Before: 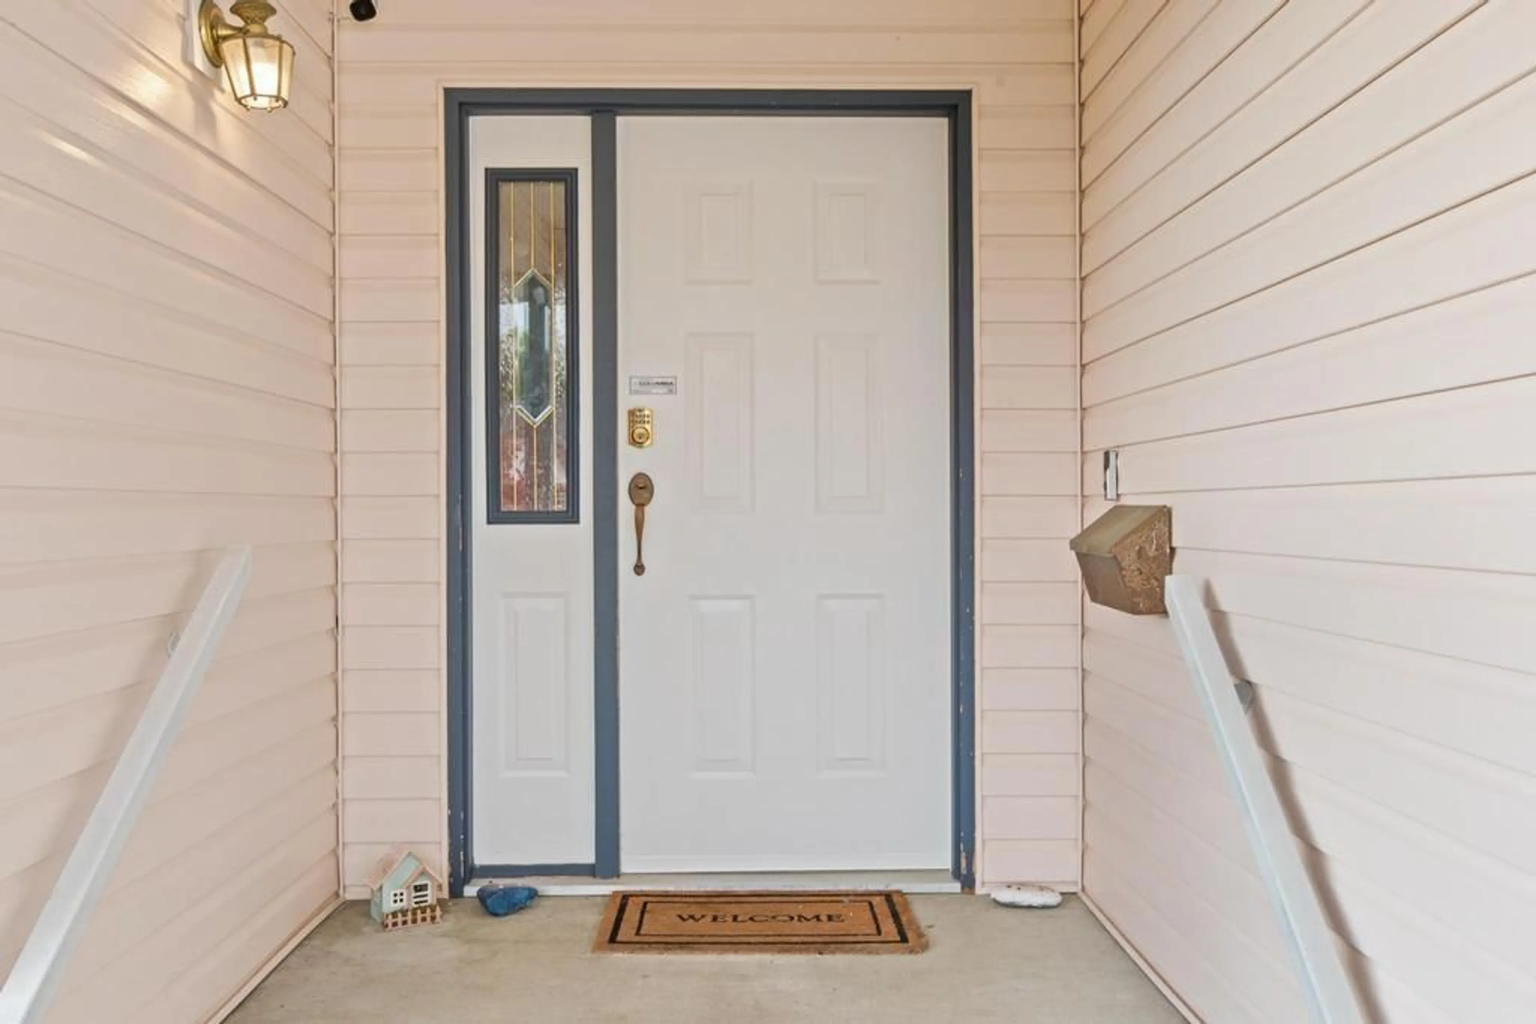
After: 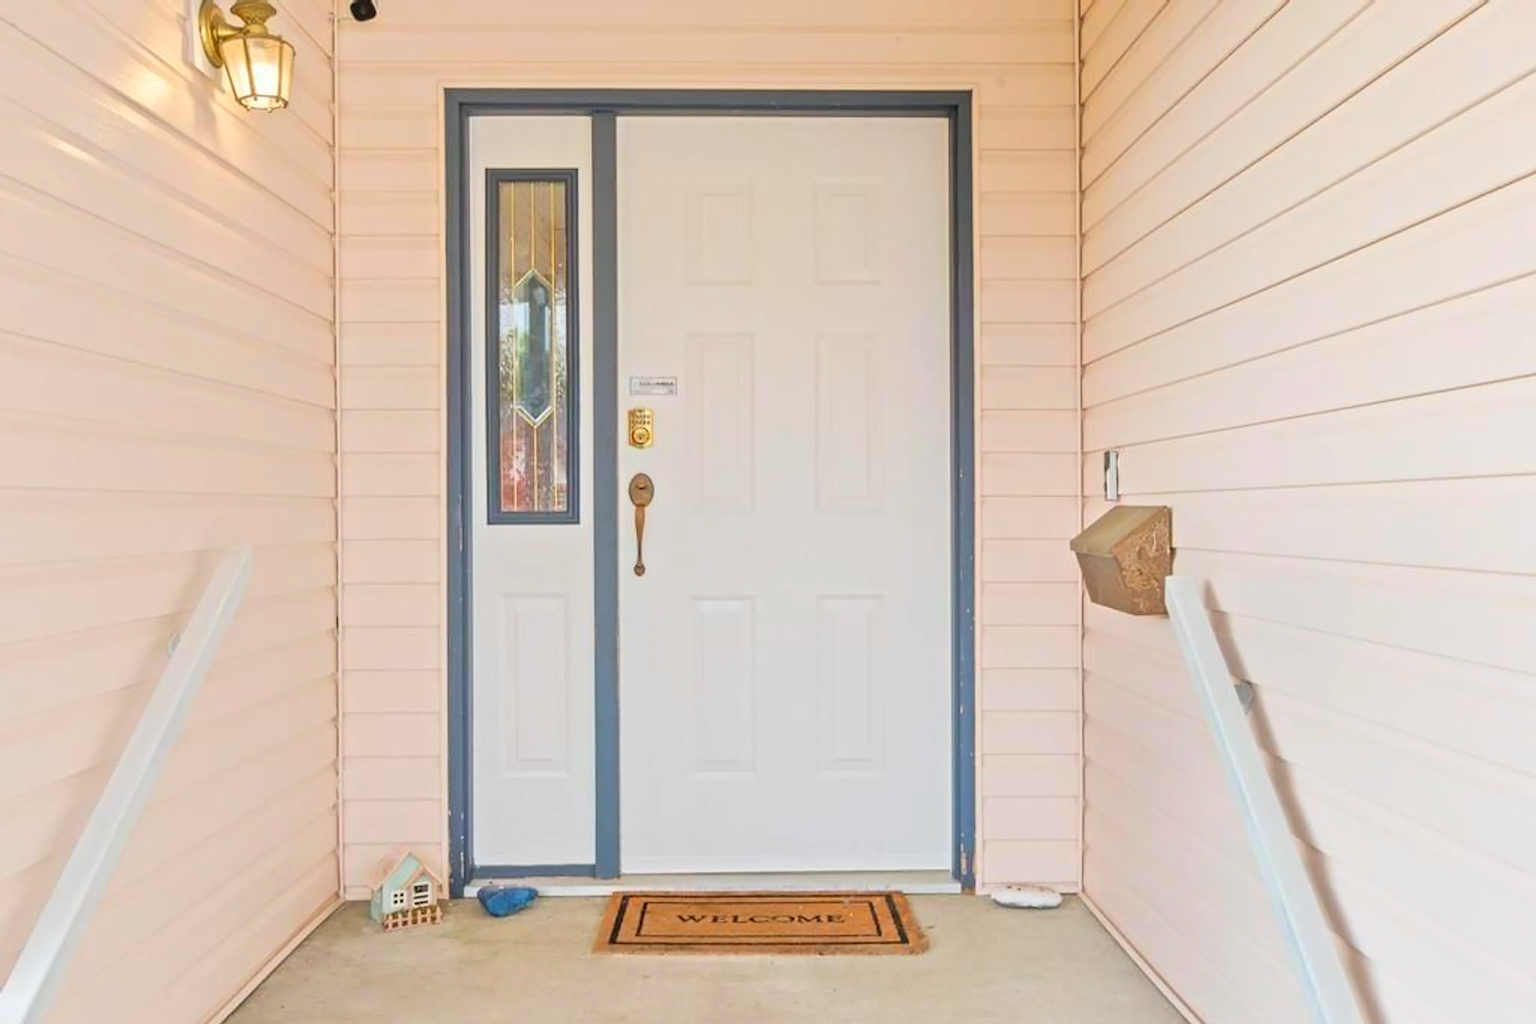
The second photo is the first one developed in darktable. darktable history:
sharpen: on, module defaults
exposure: compensate highlight preservation false
contrast brightness saturation: contrast 0.07, brightness 0.18, saturation 0.4
